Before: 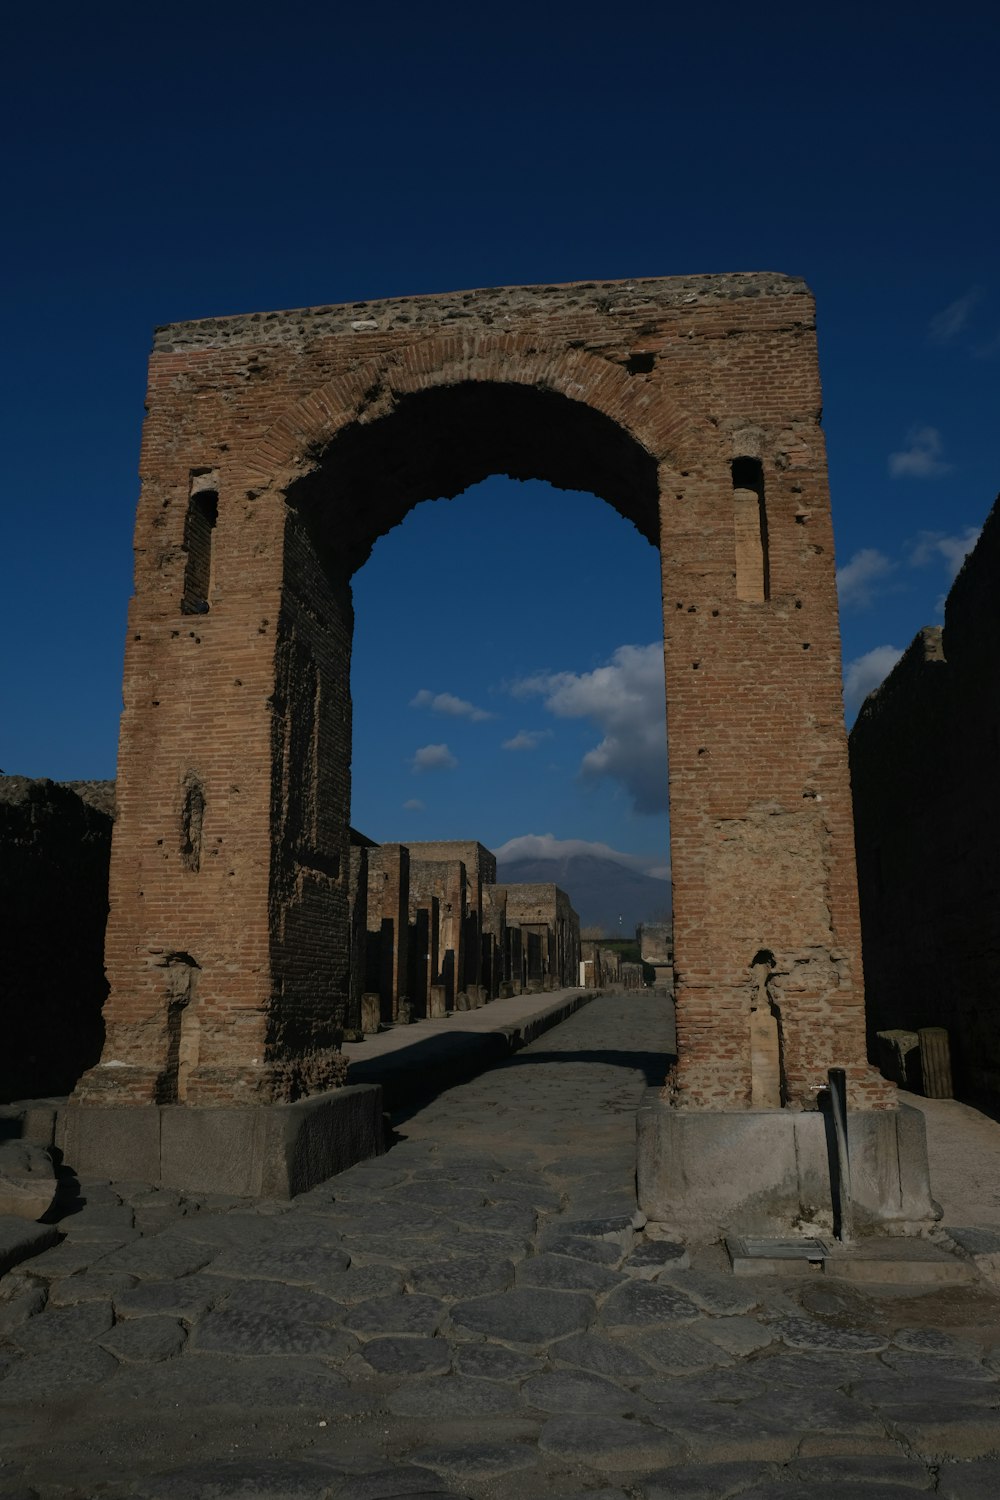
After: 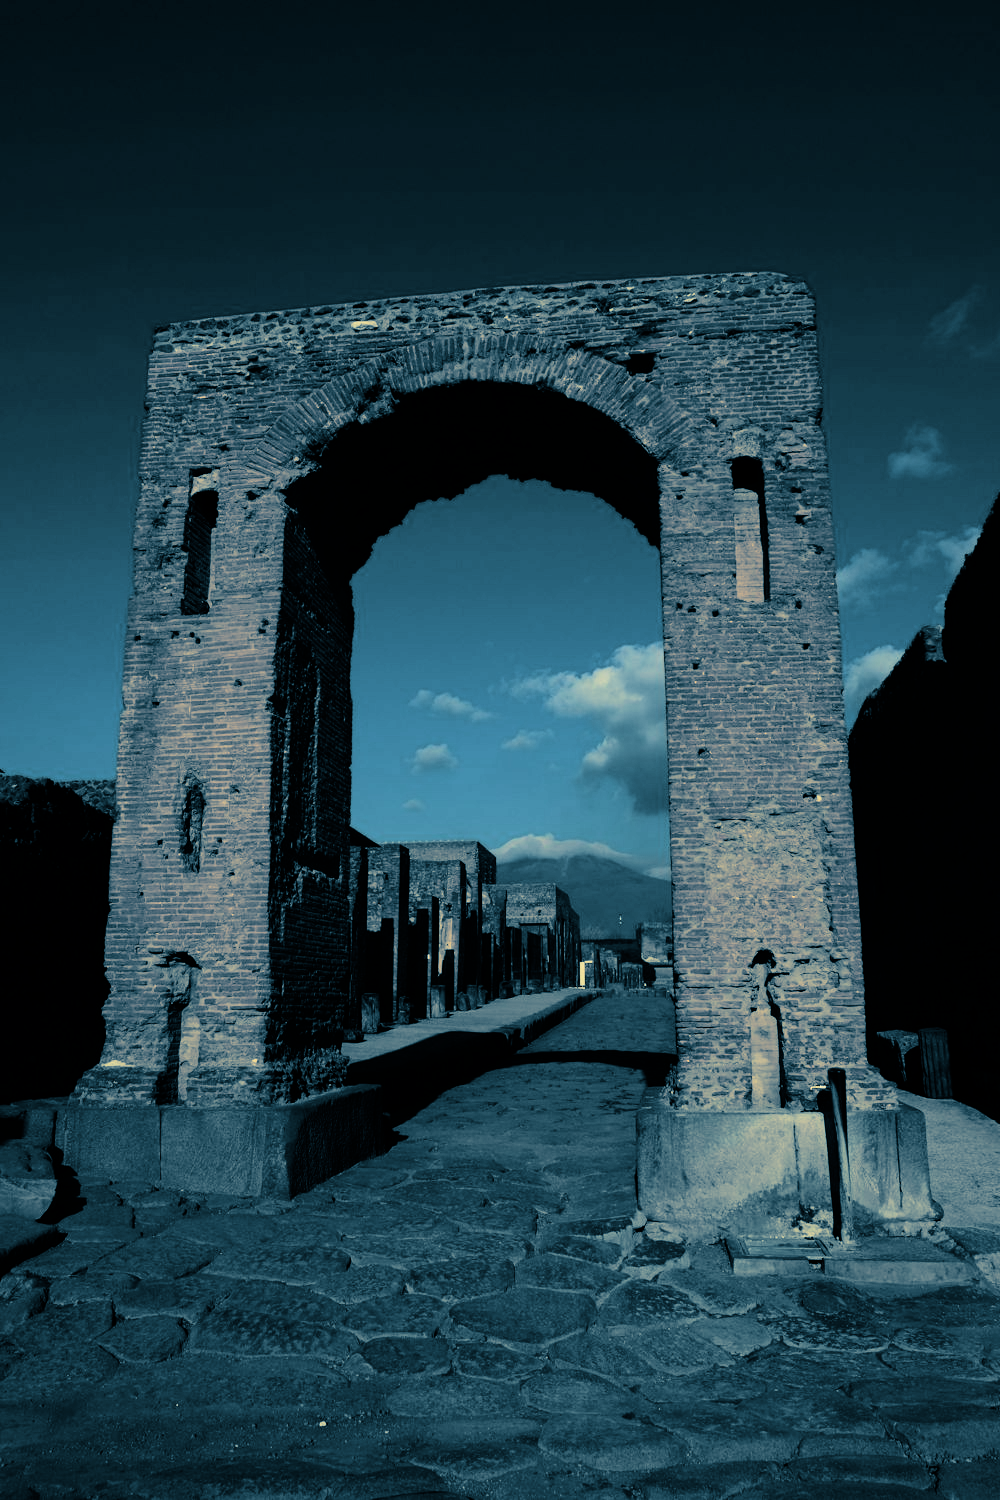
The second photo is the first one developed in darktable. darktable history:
tone curve: curves: ch0 [(0, 0) (0.004, 0) (0.133, 0.071) (0.325, 0.456) (0.832, 0.957) (1, 1)], color space Lab, linked channels, preserve colors none
channel mixer: red [0, 0, 0, 1, 0, 0, 0], green [0 ×4, 1, 0, 0], blue [0, 0, 0, 0.1, 0.1, 0.8, 0]
velvia: on, module defaults
split-toning: shadows › hue 212.4°, balance -70
